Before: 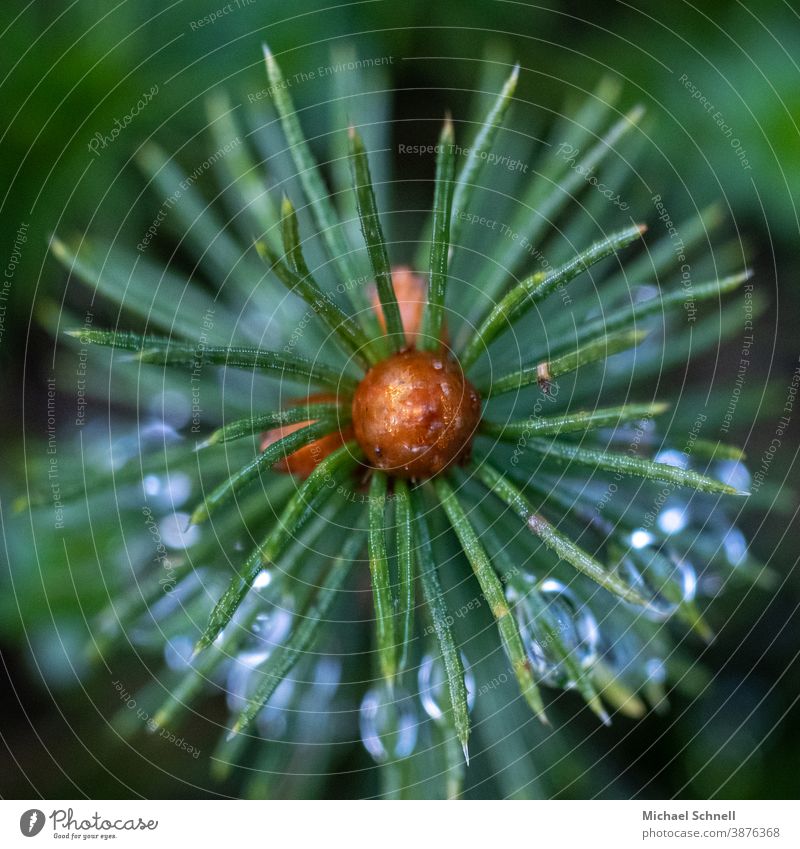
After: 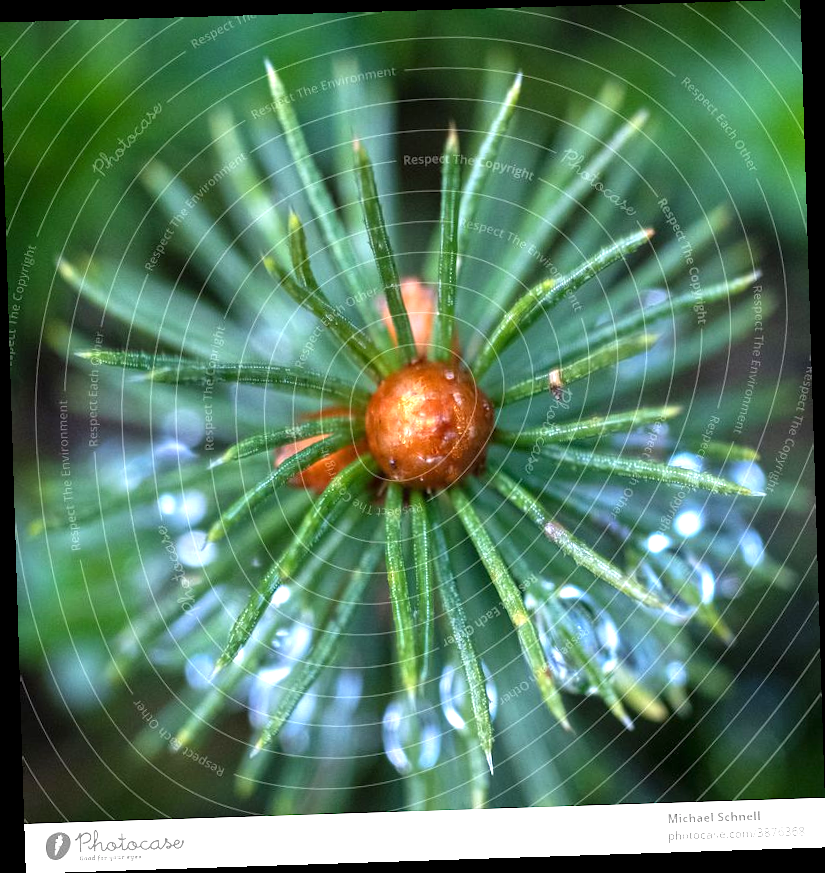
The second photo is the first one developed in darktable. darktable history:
exposure: exposure 1 EV, compensate highlight preservation false
rotate and perspective: rotation -1.77°, lens shift (horizontal) 0.004, automatic cropping off
